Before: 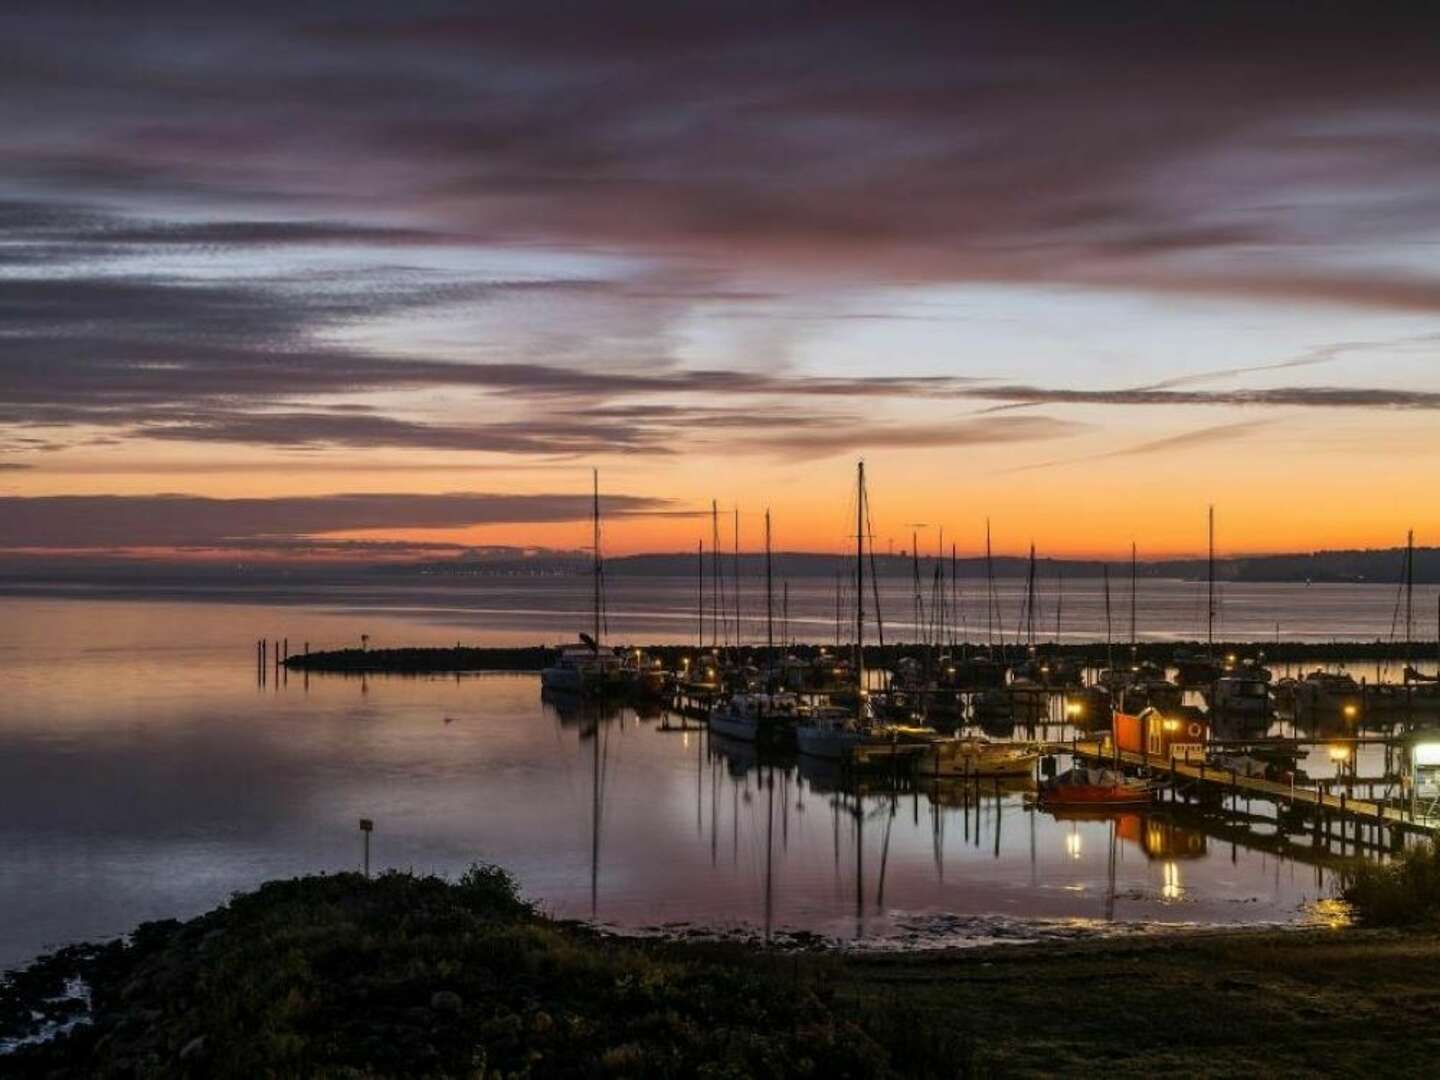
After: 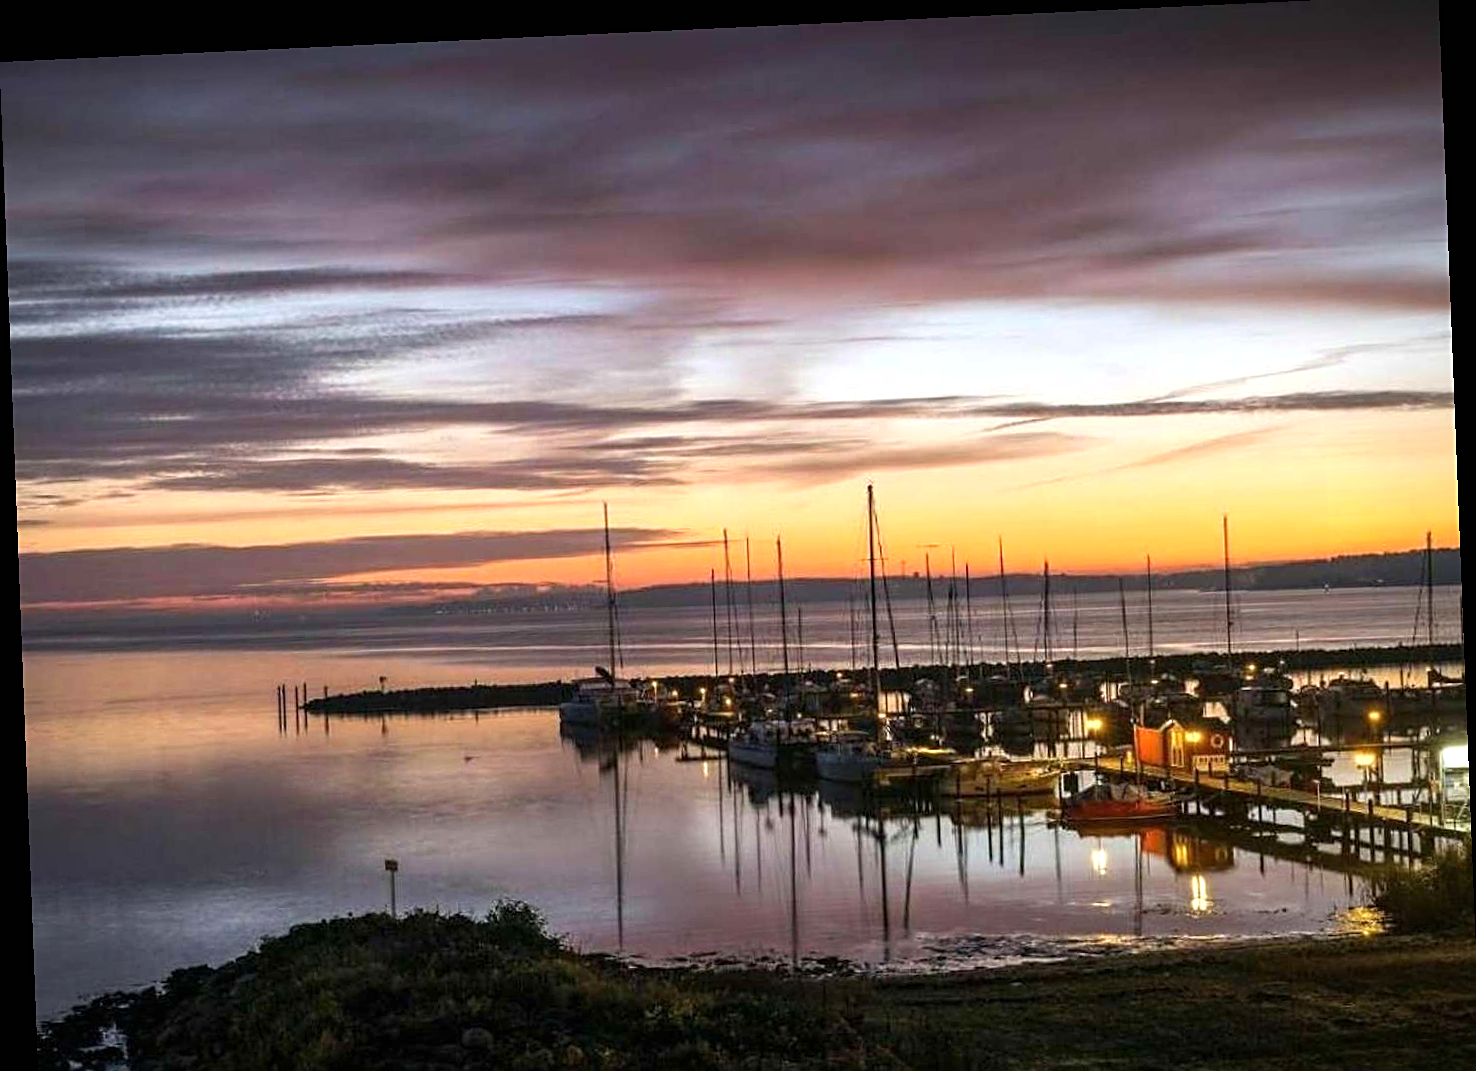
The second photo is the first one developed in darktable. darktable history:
vignetting: saturation 0, unbound false
sharpen: on, module defaults
crop: top 0.448%, right 0.264%, bottom 5.045%
rotate and perspective: rotation -2.22°, lens shift (horizontal) -0.022, automatic cropping off
exposure: black level correction 0, exposure 0.7 EV, compensate highlight preservation false
